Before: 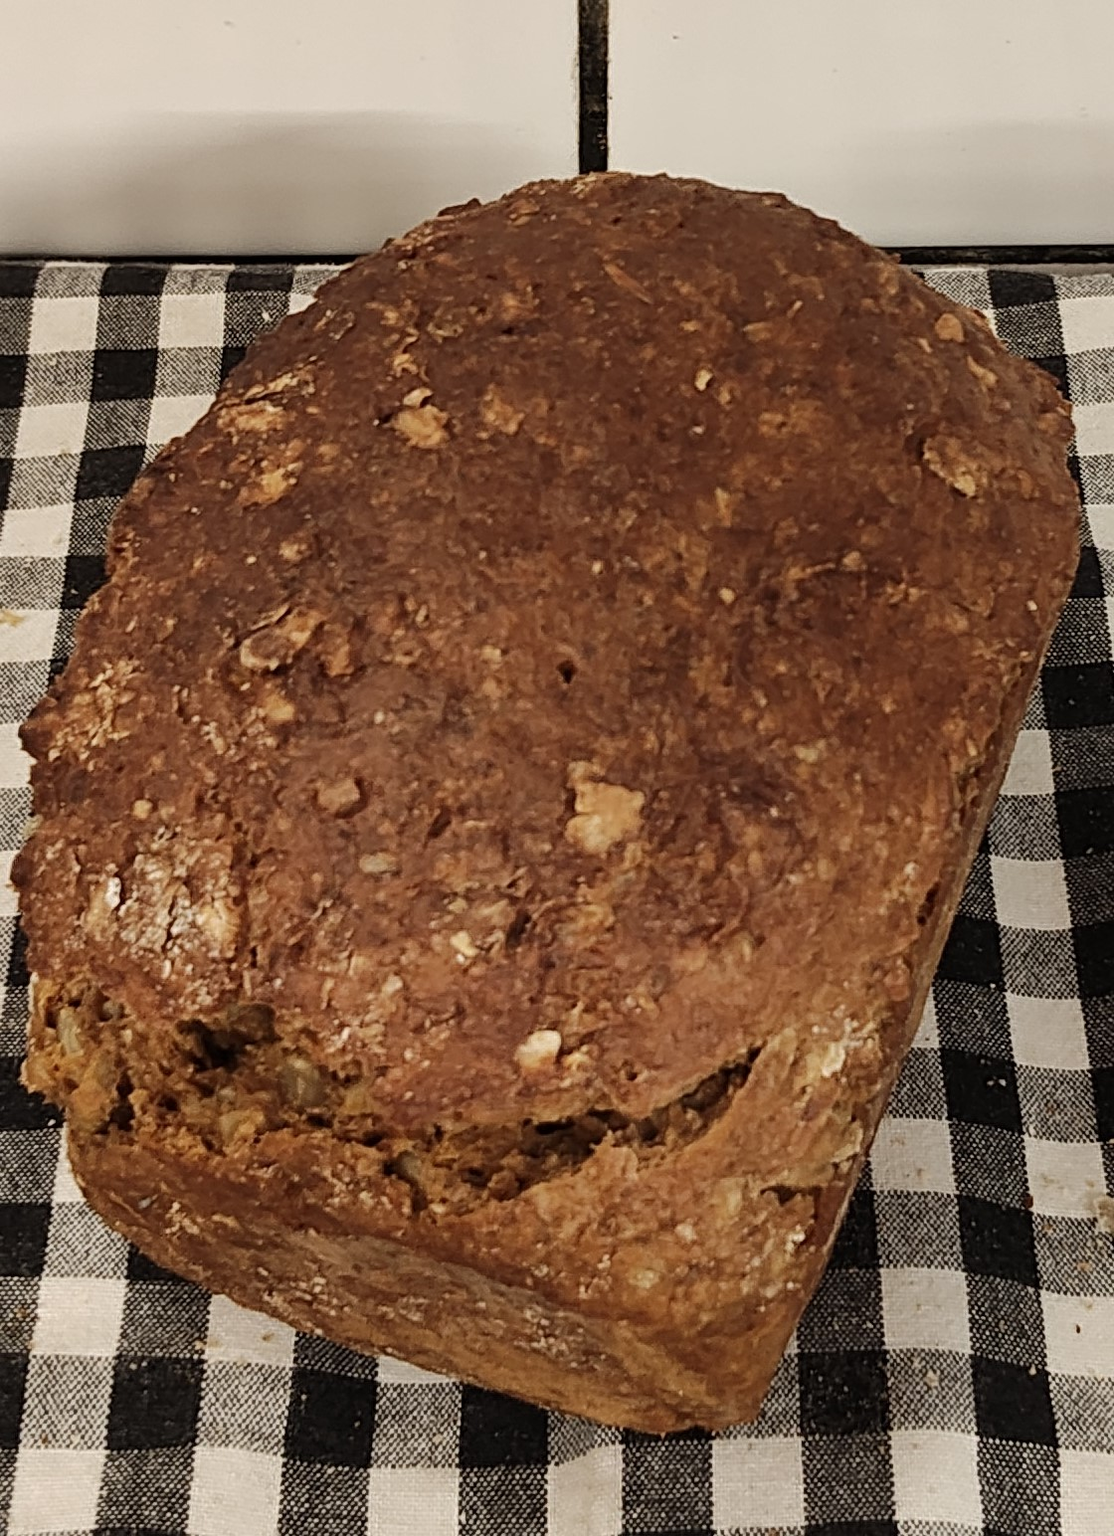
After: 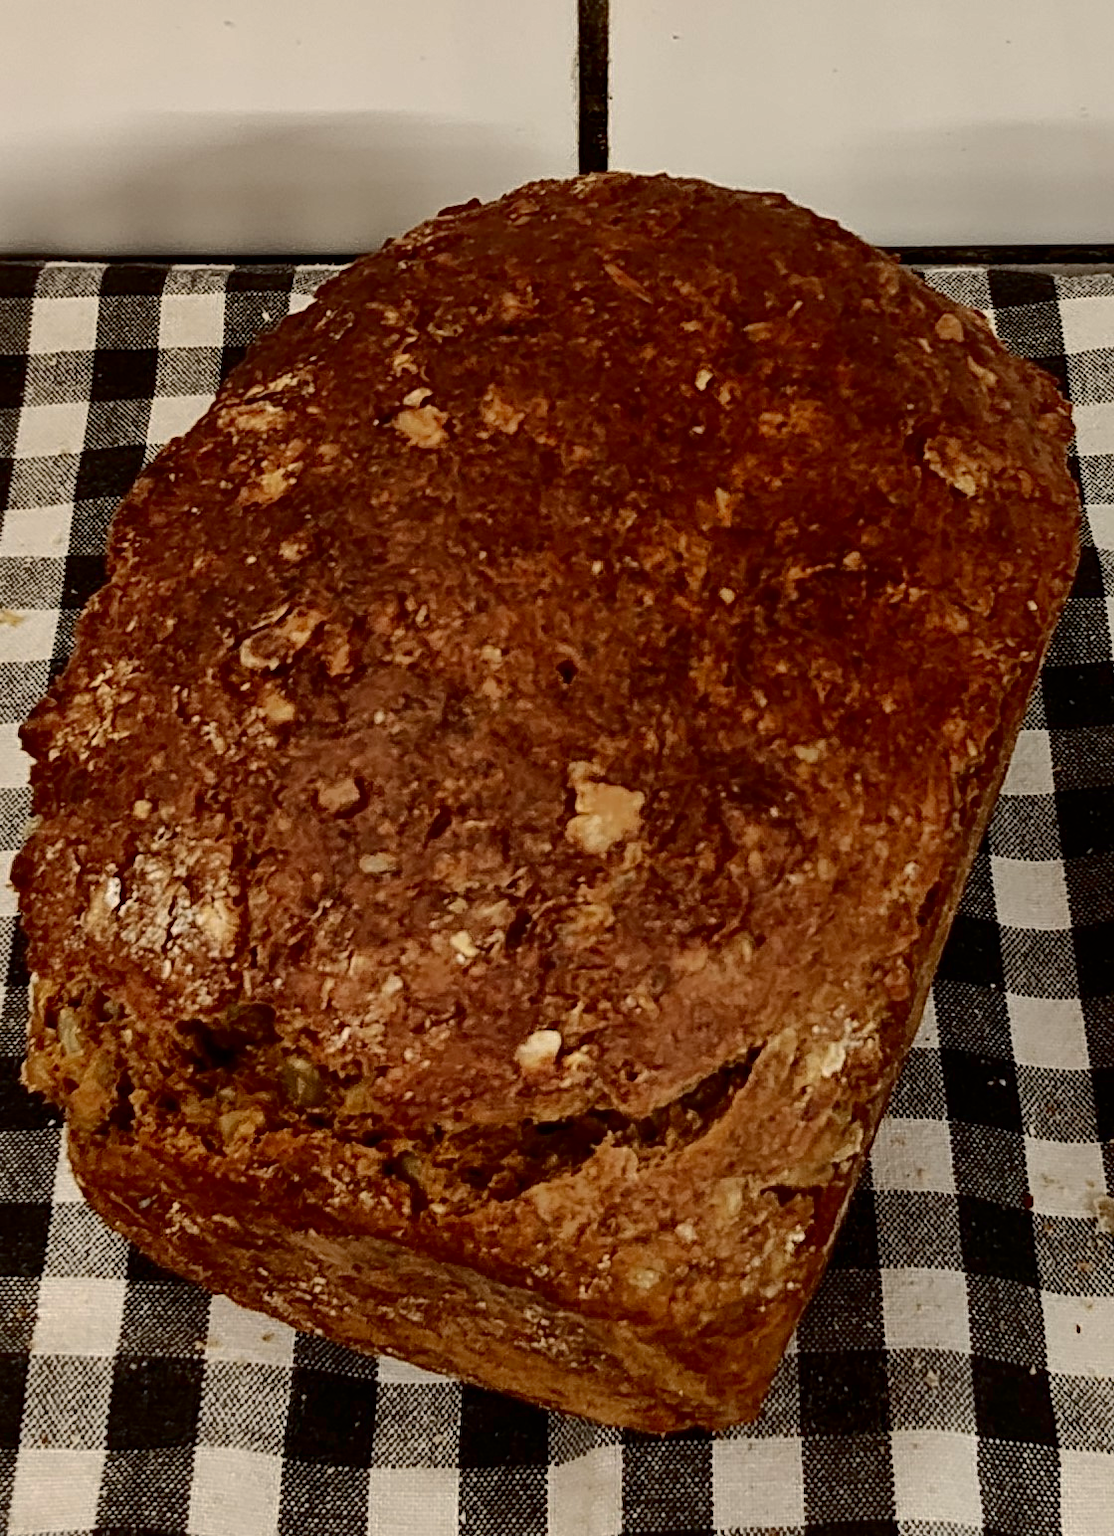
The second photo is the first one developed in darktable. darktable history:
shadows and highlights: on, module defaults
levels: gray 59.36%
contrast brightness saturation: contrast 0.239, brightness -0.225, saturation 0.141
